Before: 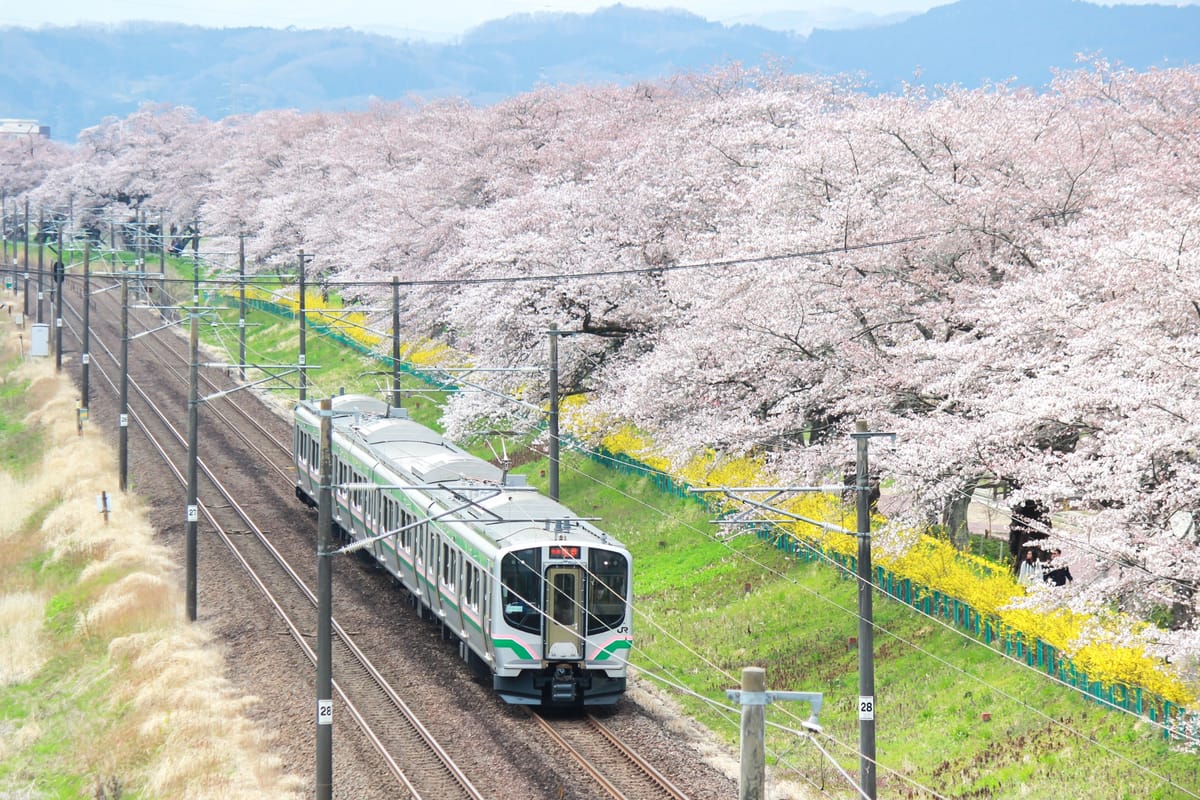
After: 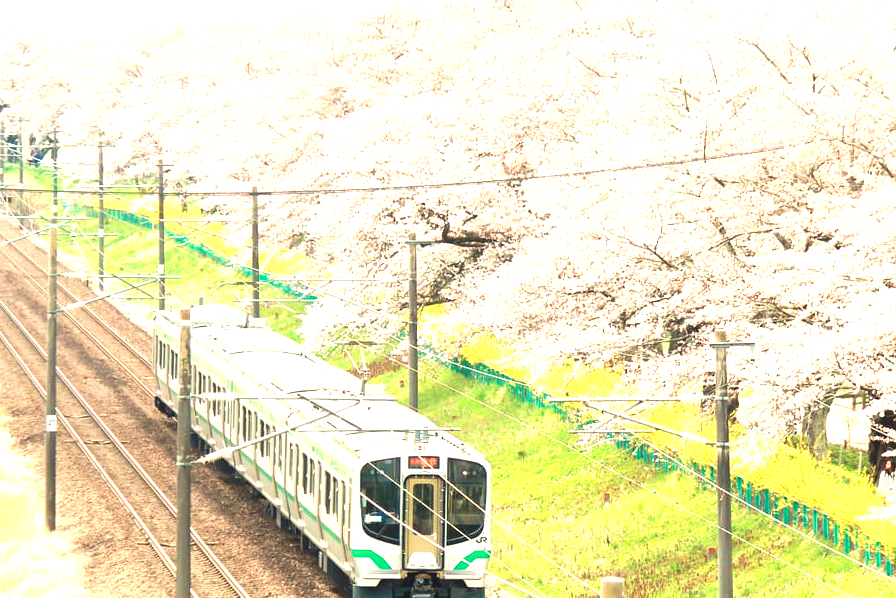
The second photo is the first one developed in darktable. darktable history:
exposure: black level correction 0, exposure 1.2 EV, compensate exposure bias true, compensate highlight preservation false
velvia: on, module defaults
white balance: red 1.123, blue 0.83
crop and rotate: left 11.831%, top 11.346%, right 13.429%, bottom 13.899%
rotate and perspective: automatic cropping original format, crop left 0, crop top 0
